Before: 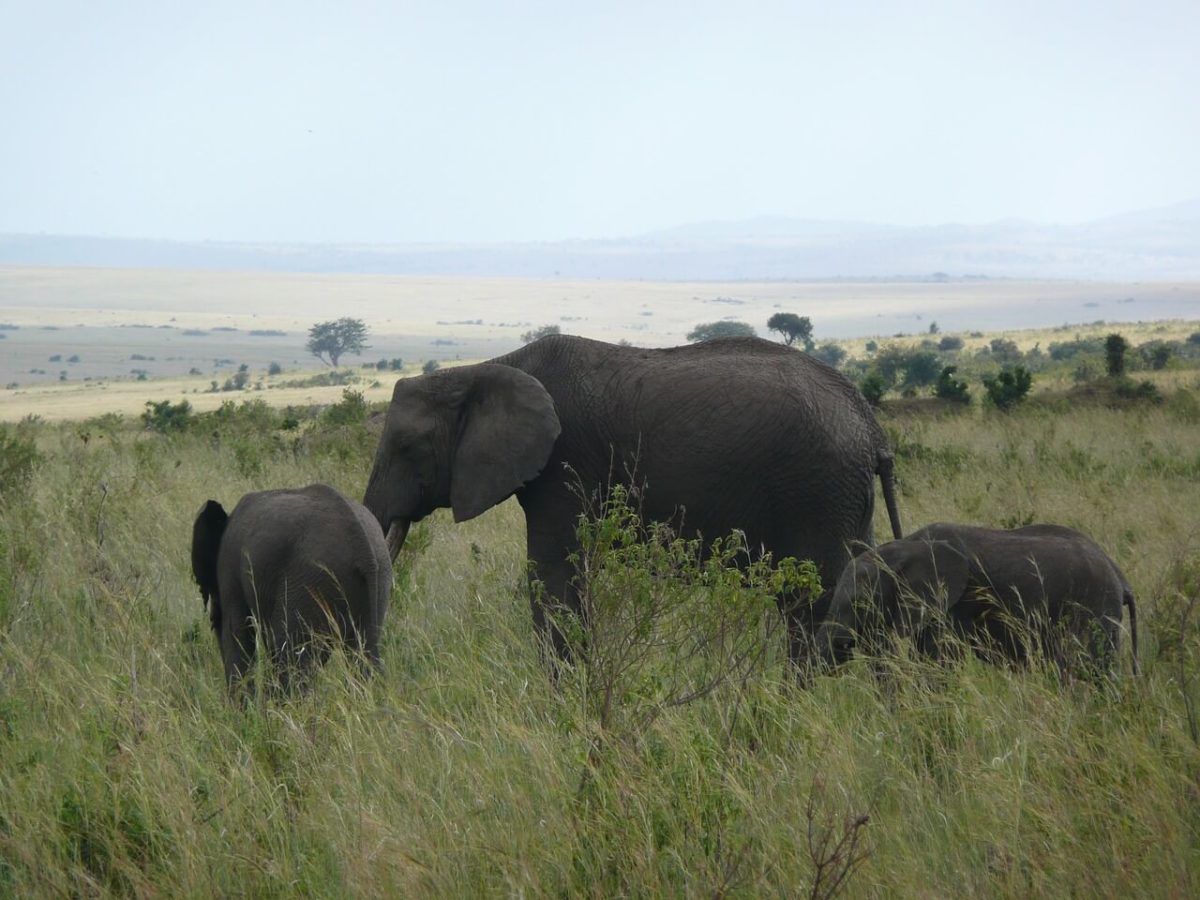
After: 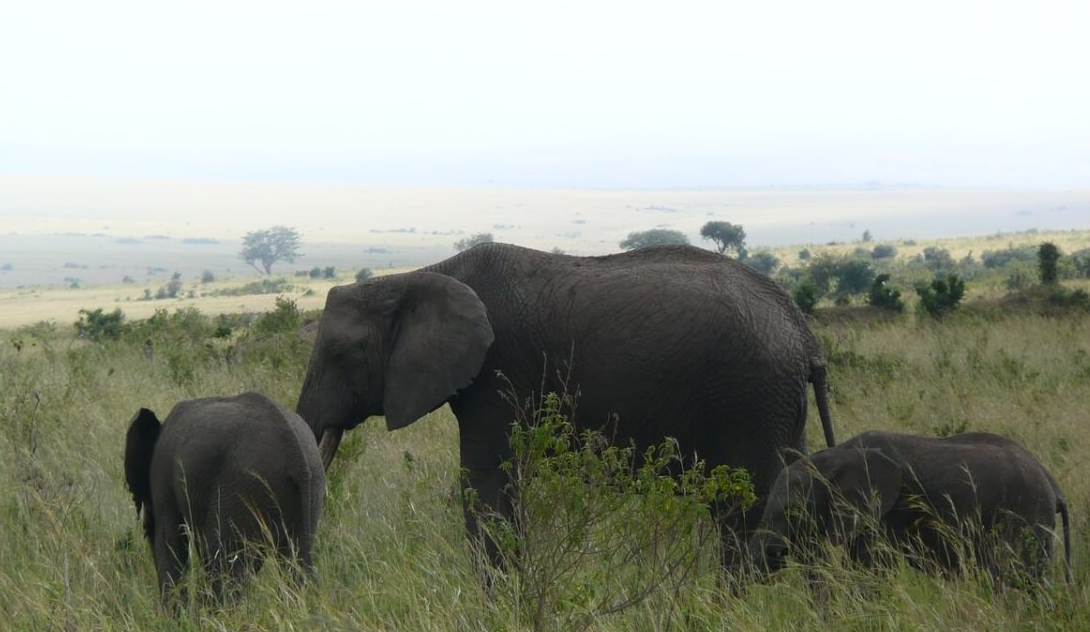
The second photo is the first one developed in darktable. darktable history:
shadows and highlights: shadows -54.3, highlights 86.09, soften with gaussian
crop: left 5.596%, top 10.314%, right 3.534%, bottom 19.395%
